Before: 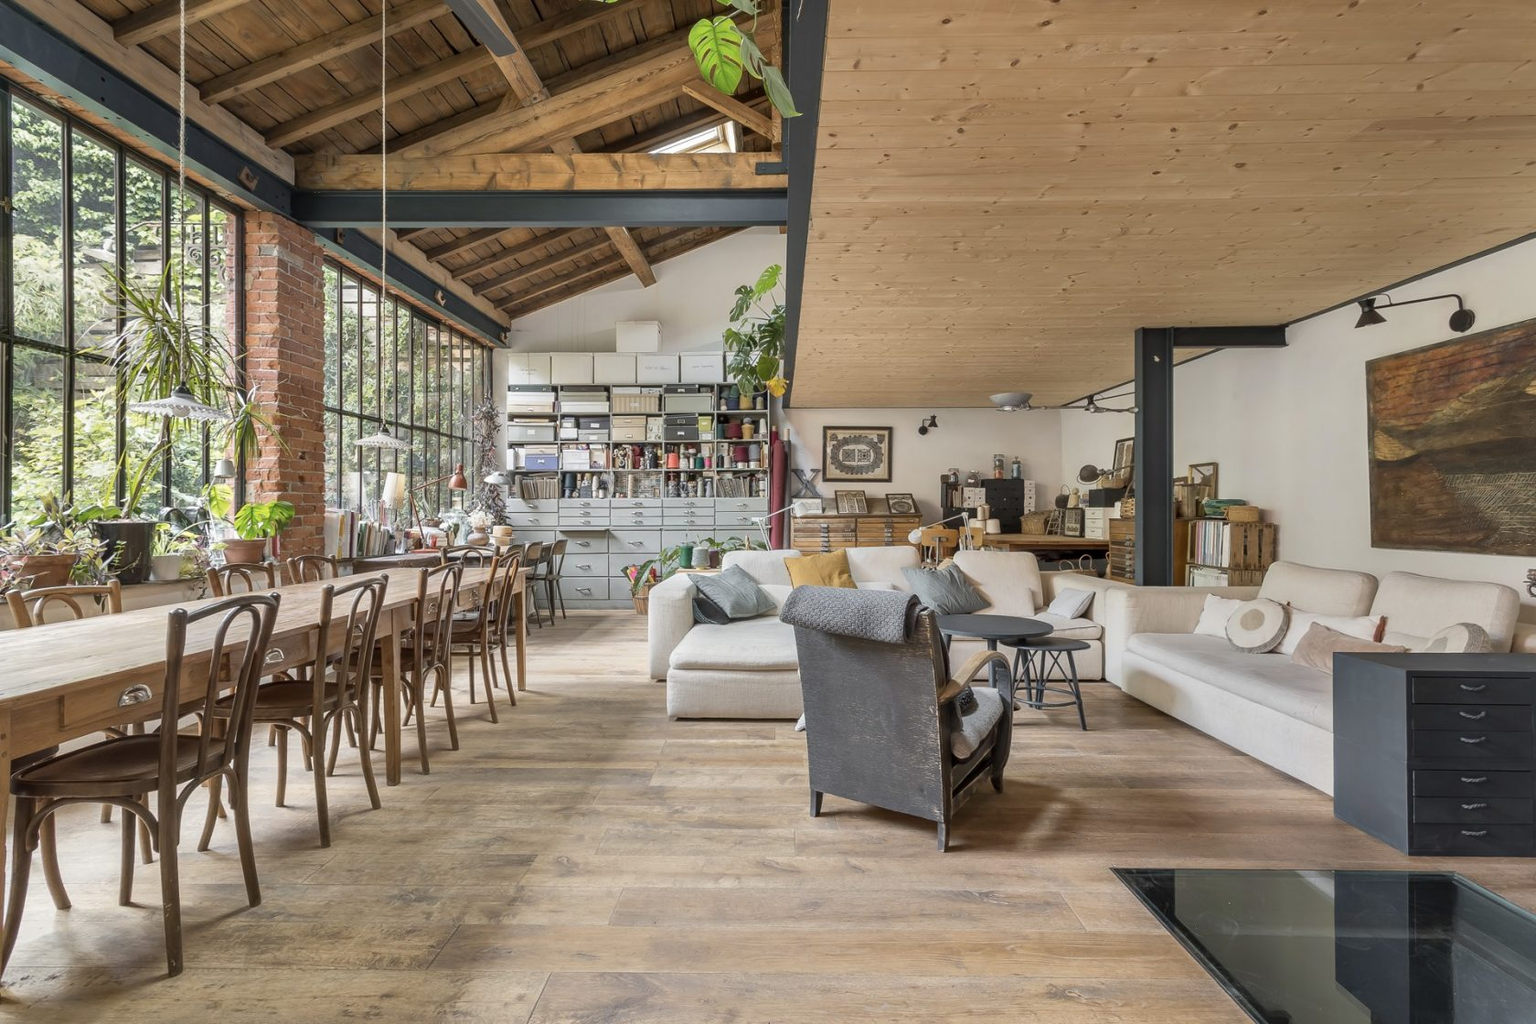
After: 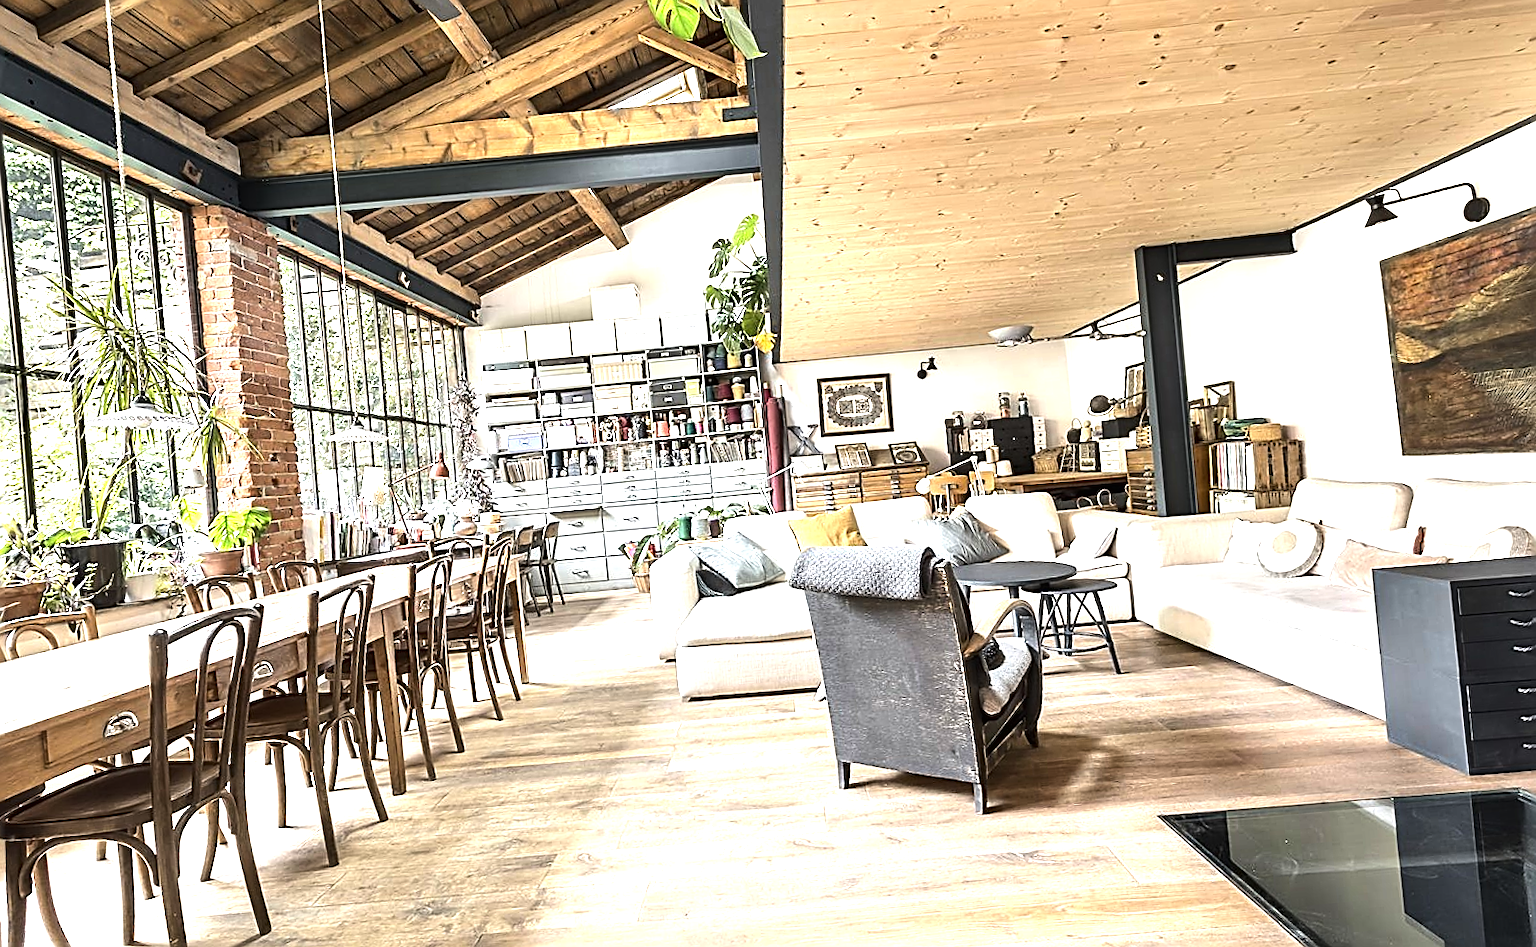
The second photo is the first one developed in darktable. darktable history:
rotate and perspective: rotation -5°, crop left 0.05, crop right 0.952, crop top 0.11, crop bottom 0.89
sharpen: amount 1
tone equalizer: -8 EV -1.08 EV, -7 EV -1.01 EV, -6 EV -0.867 EV, -5 EV -0.578 EV, -3 EV 0.578 EV, -2 EV 0.867 EV, -1 EV 1.01 EV, +0 EV 1.08 EV, edges refinement/feathering 500, mask exposure compensation -1.57 EV, preserve details no
contrast brightness saturation: contrast -0.02, brightness -0.01, saturation 0.03
exposure: black level correction 0, exposure 0.7 EV, compensate exposure bias true, compensate highlight preservation false
